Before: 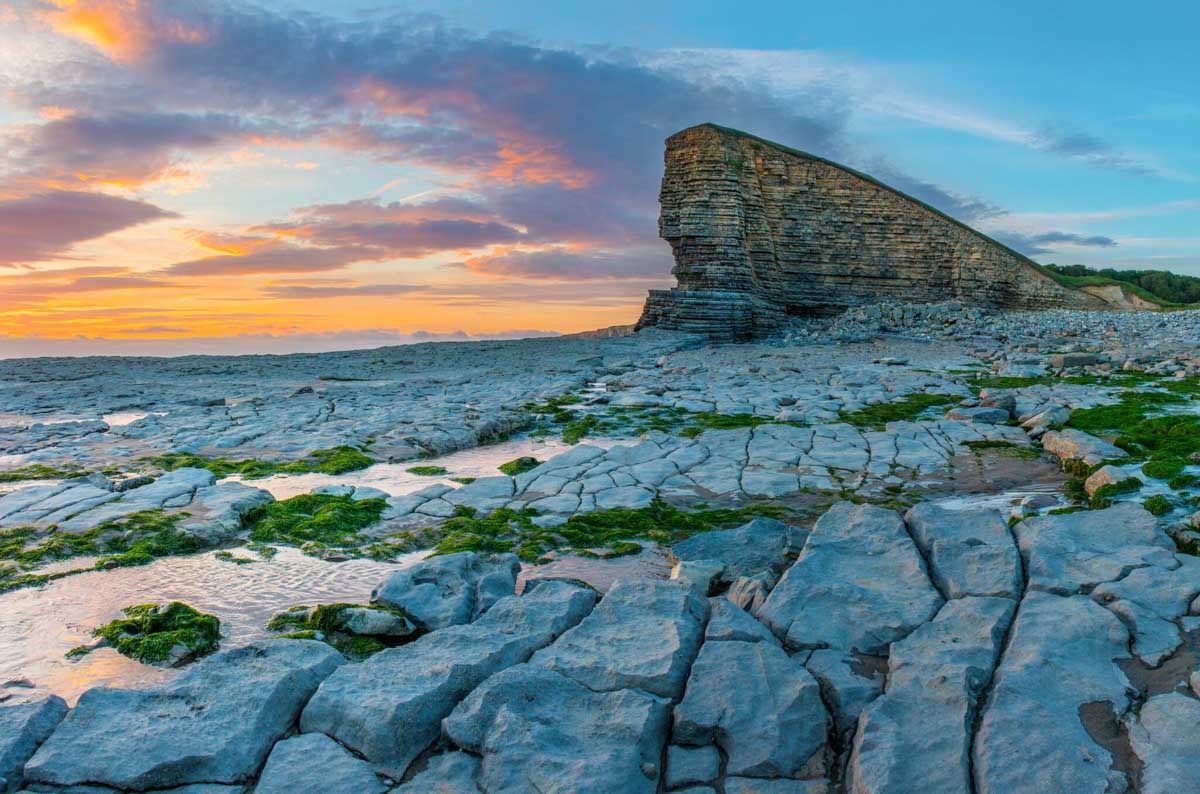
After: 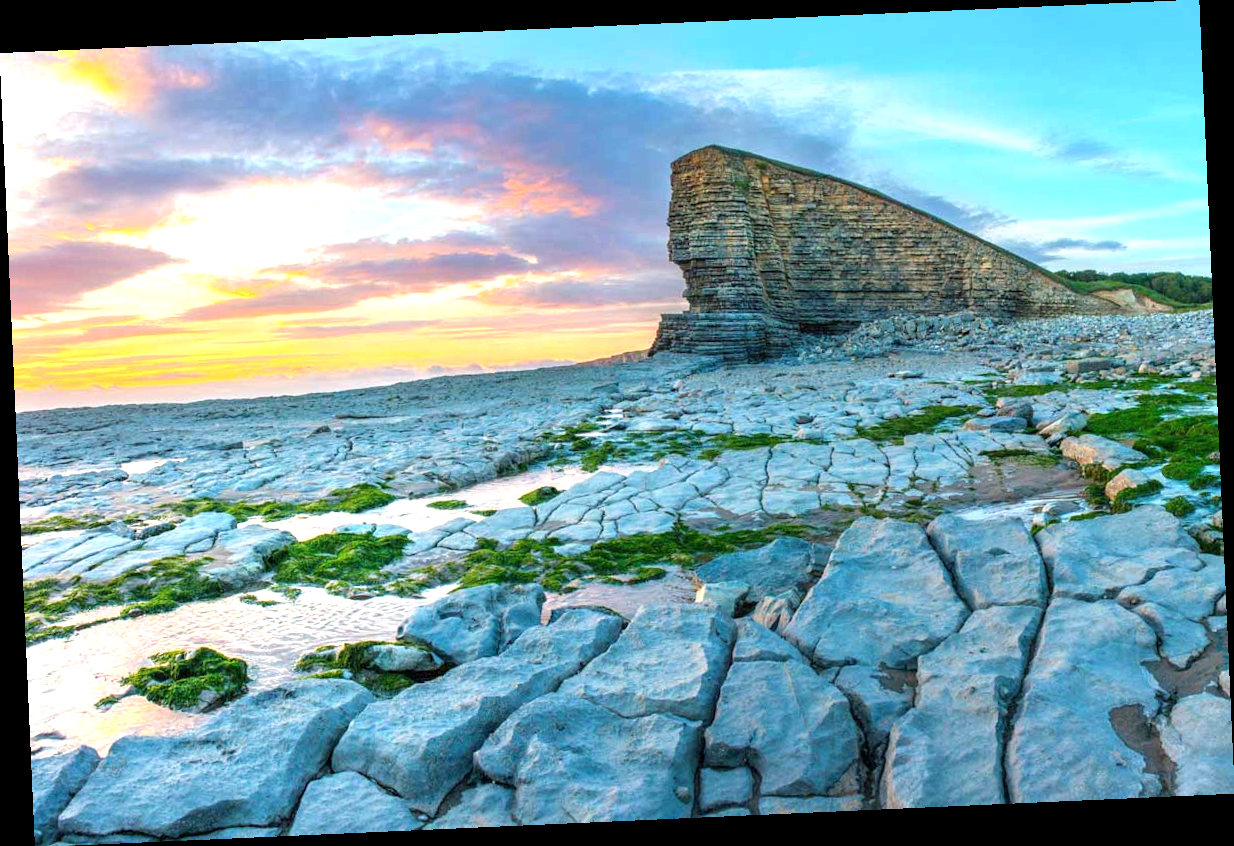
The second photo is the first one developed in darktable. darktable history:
rotate and perspective: rotation -2.56°, automatic cropping off
exposure: exposure 0.95 EV, compensate highlight preservation false
